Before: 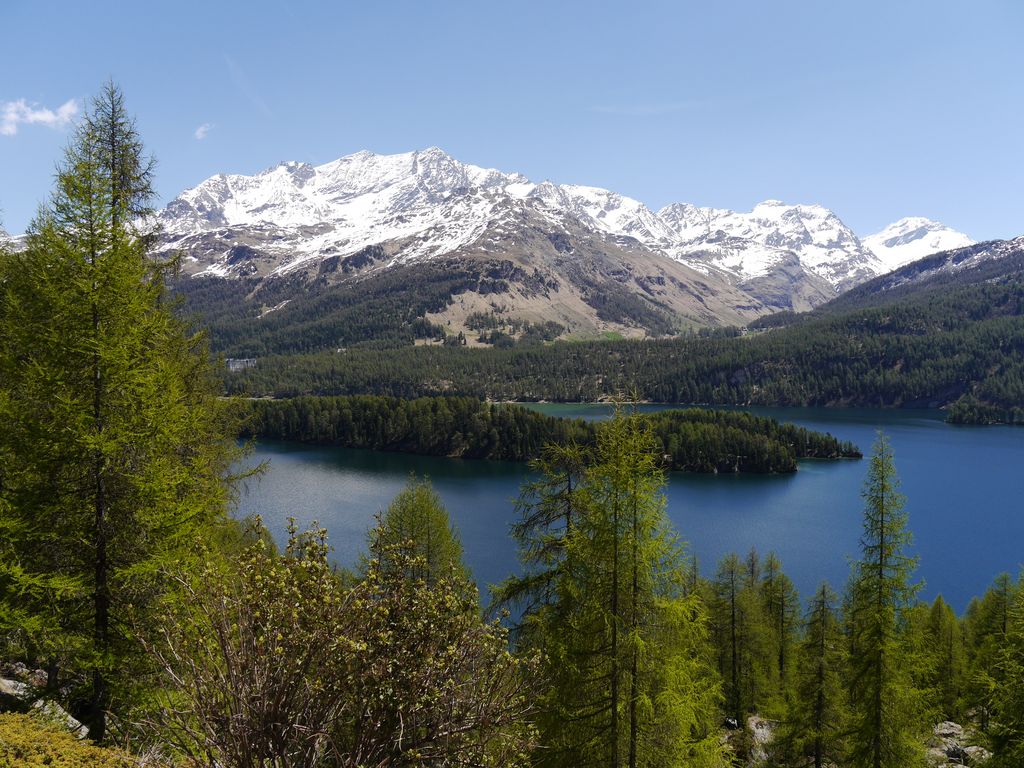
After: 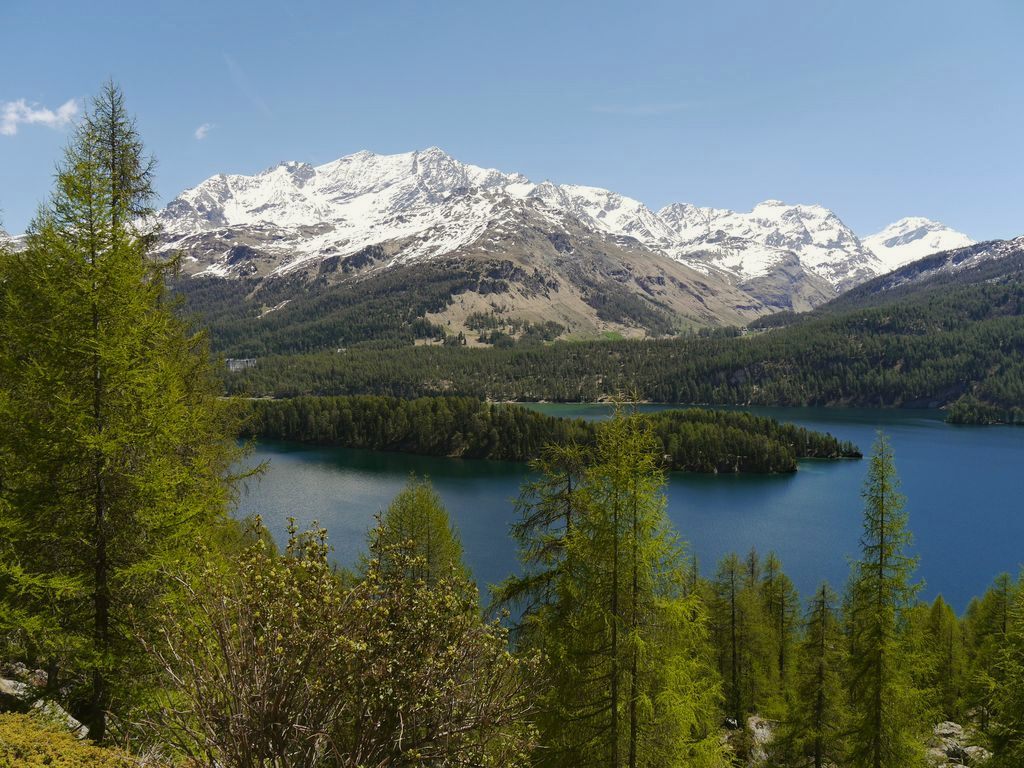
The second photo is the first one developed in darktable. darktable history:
color balance: mode lift, gamma, gain (sRGB), lift [1.04, 1, 1, 0.97], gamma [1.01, 1, 1, 0.97], gain [0.96, 1, 1, 0.97]
haze removal: adaptive false
shadows and highlights: radius 331.84, shadows 53.55, highlights -100, compress 94.63%, highlights color adjustment 73.23%, soften with gaussian
